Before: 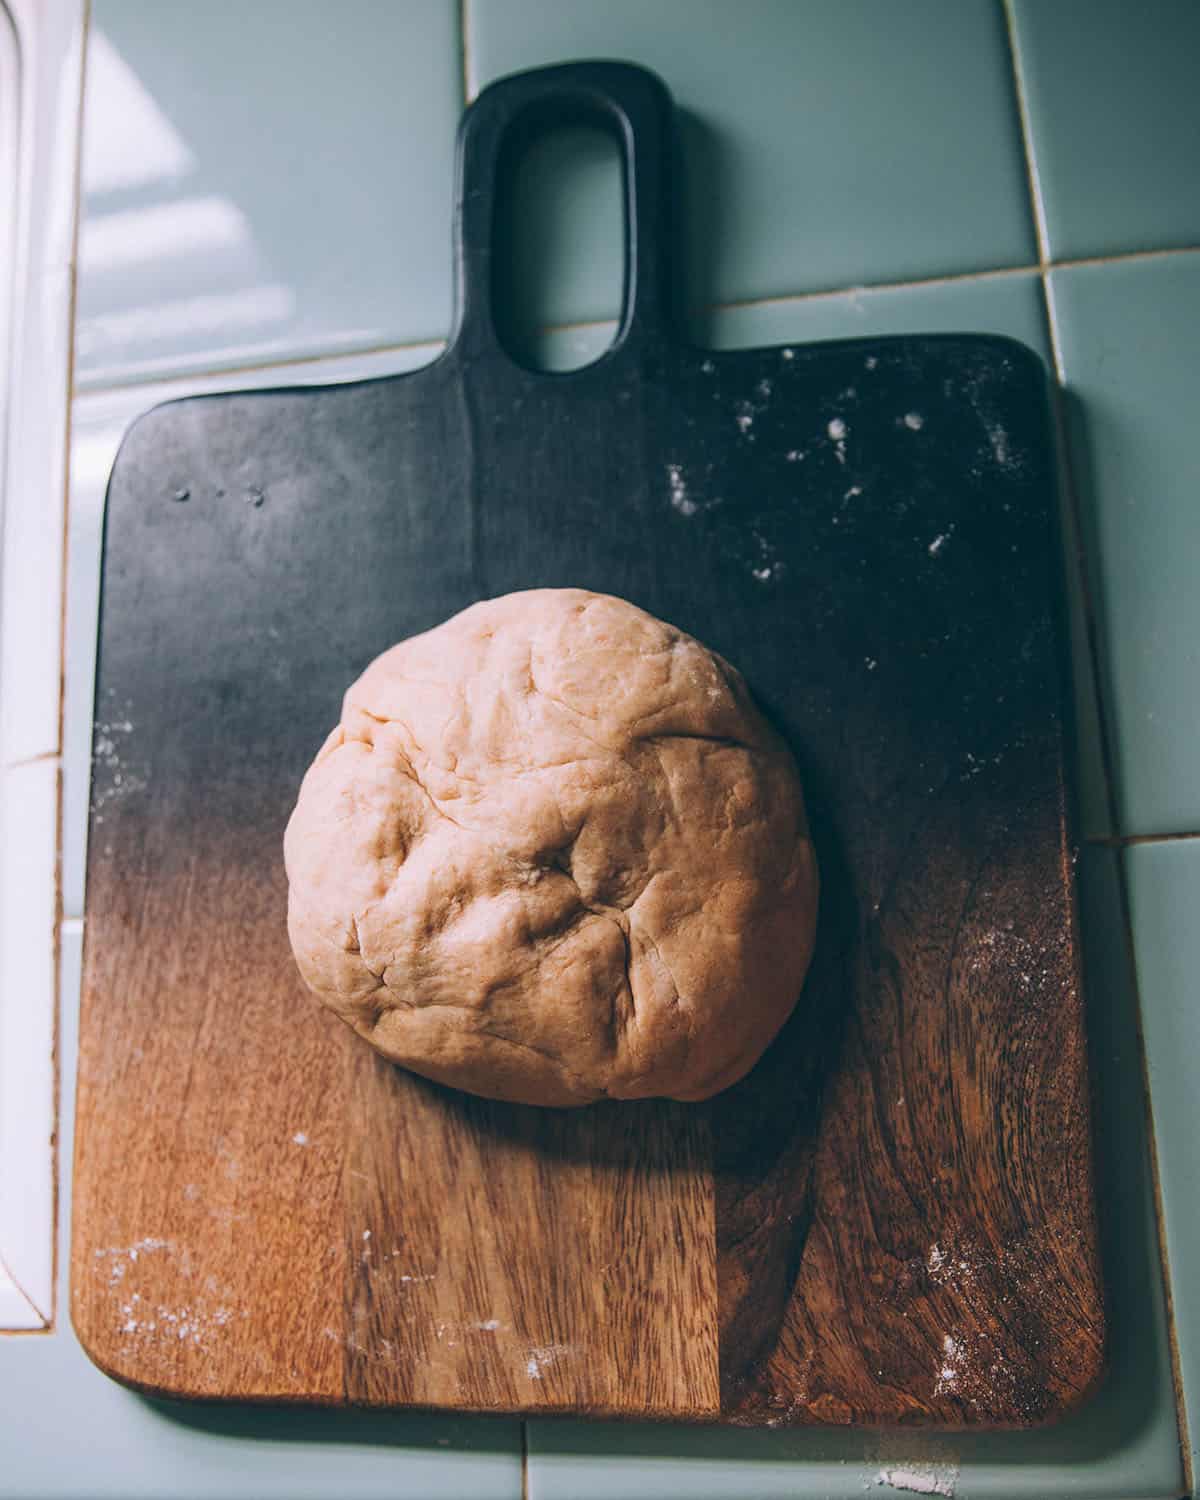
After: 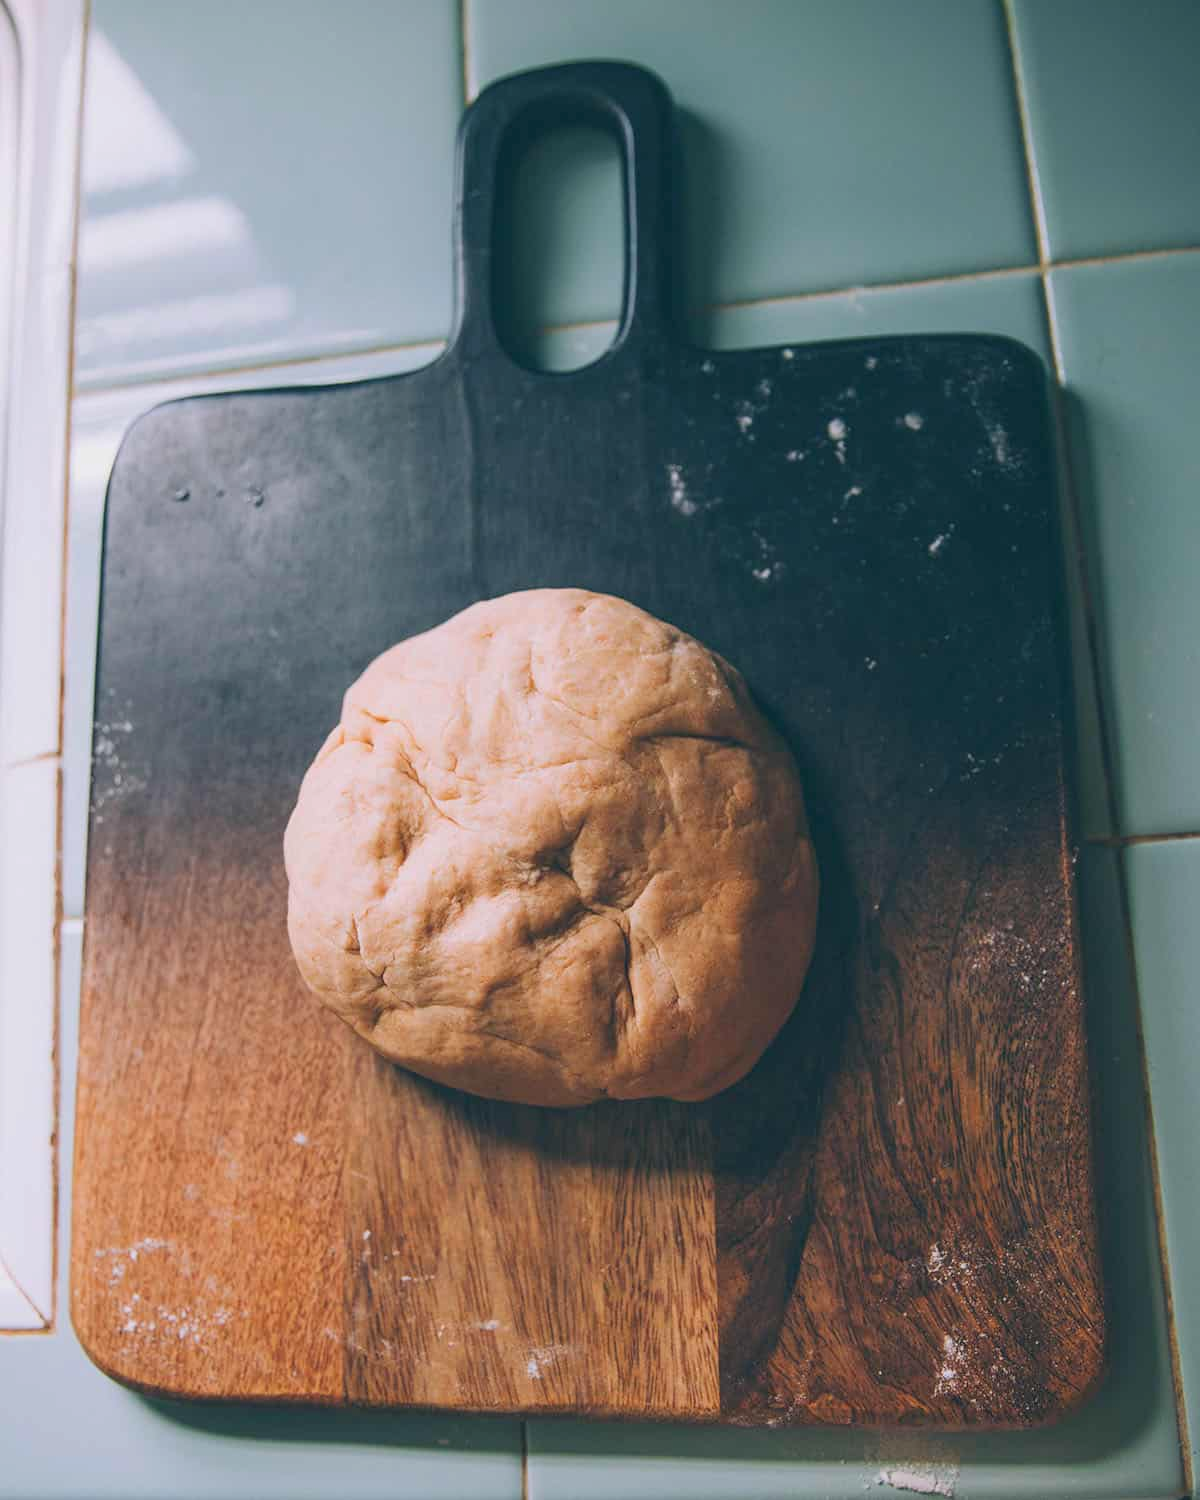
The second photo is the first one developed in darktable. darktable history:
contrast brightness saturation: contrast -0.096, brightness 0.041, saturation 0.077
